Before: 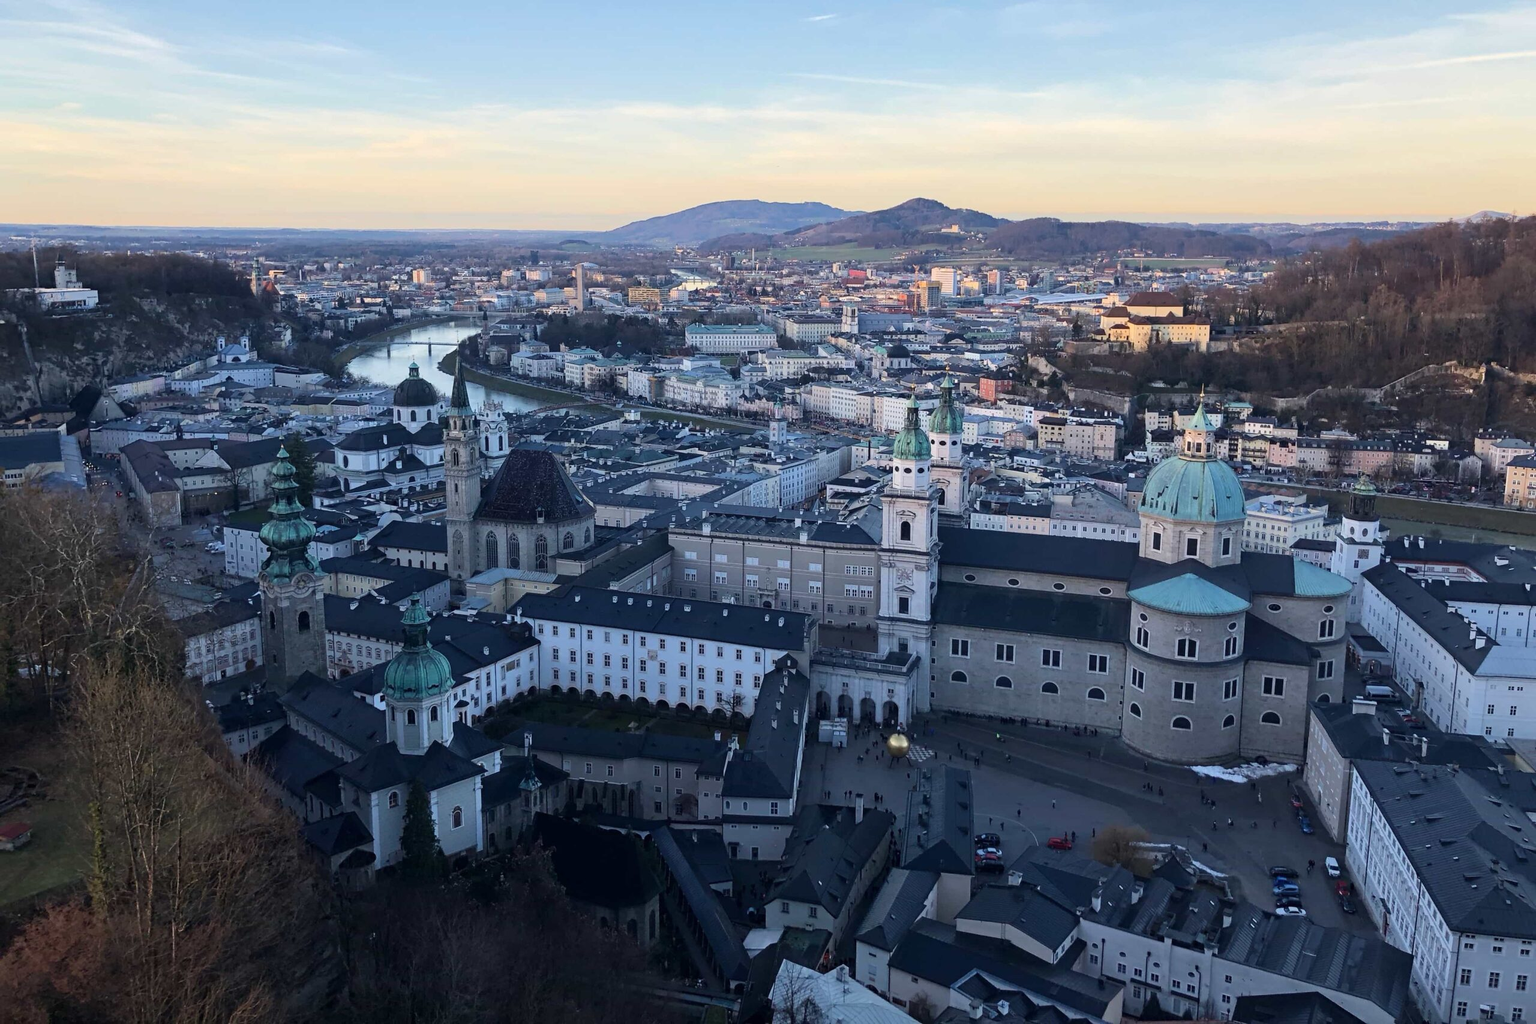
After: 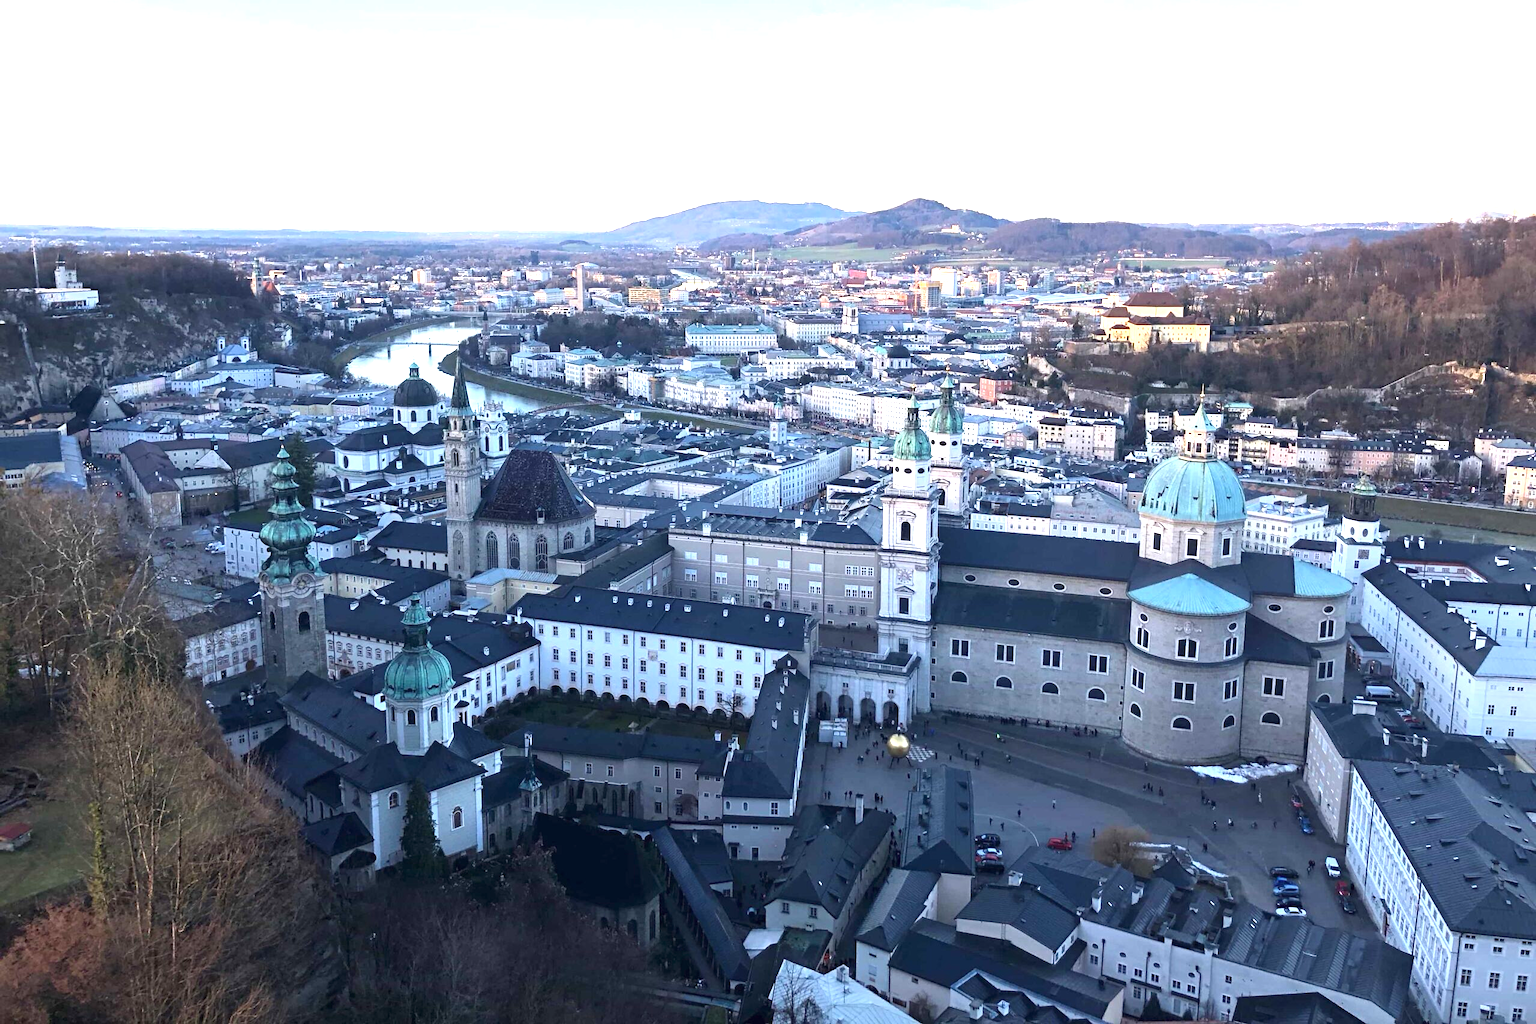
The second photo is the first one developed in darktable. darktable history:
exposure: black level correction 0, exposure 1.279 EV, compensate highlight preservation false
